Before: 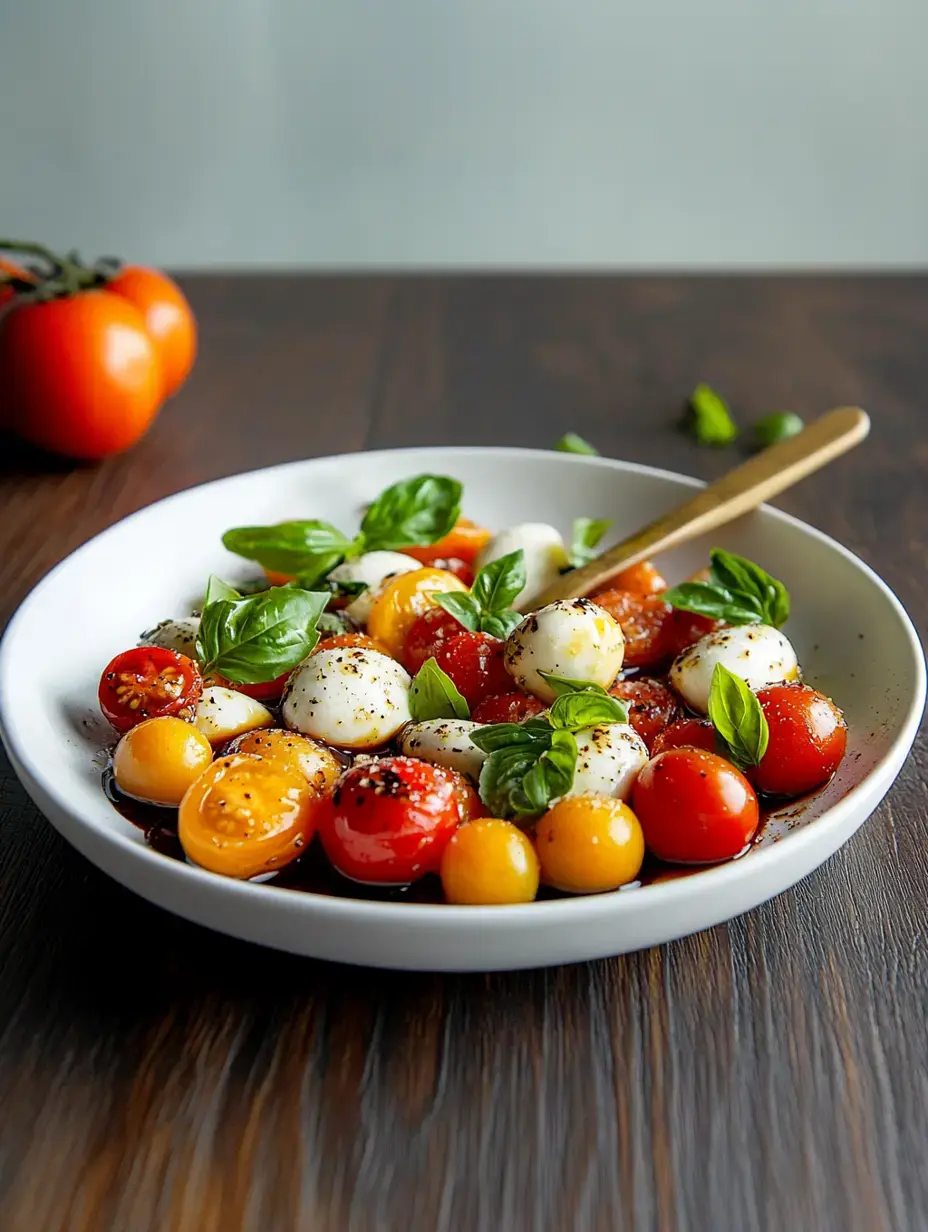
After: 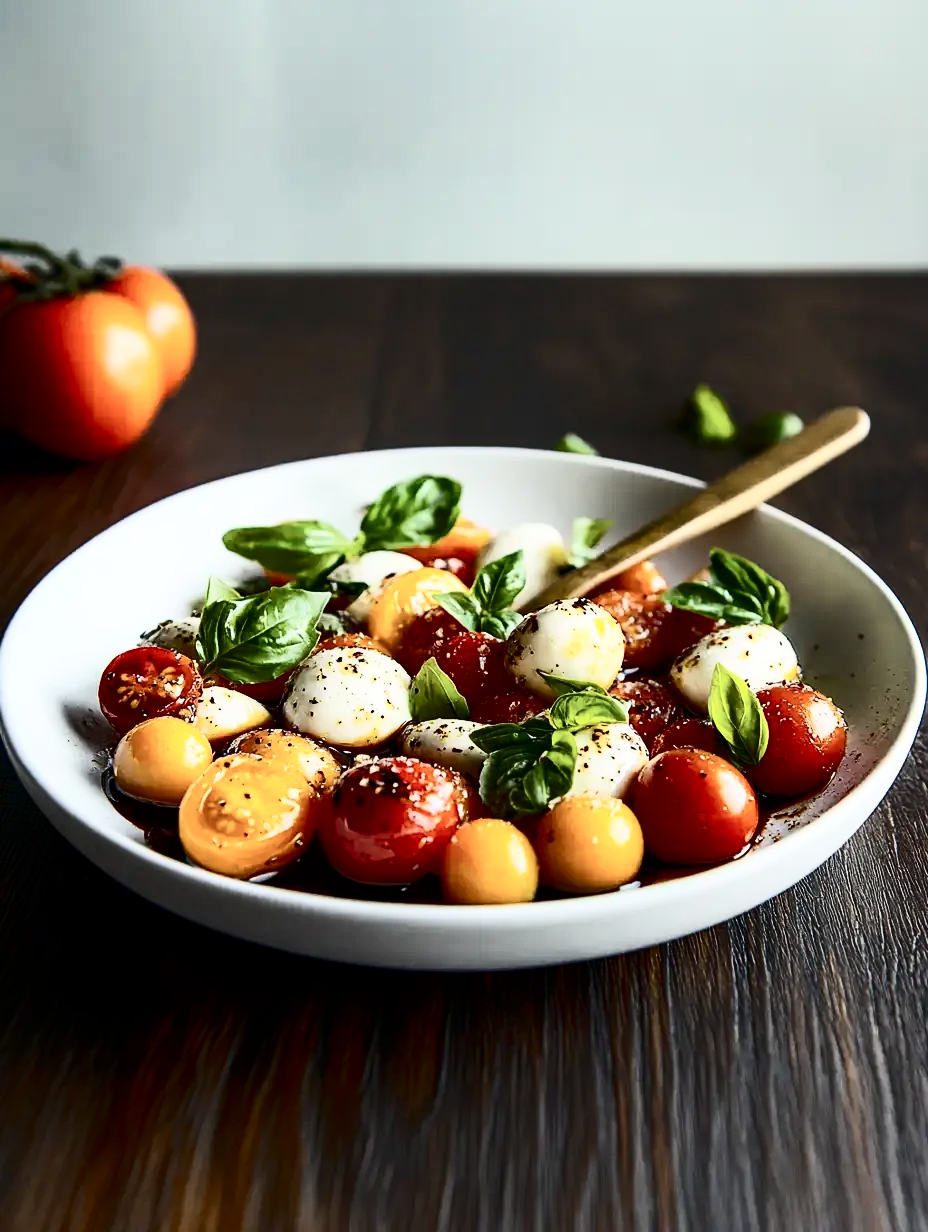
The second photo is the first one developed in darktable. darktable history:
contrast brightness saturation: contrast 0.51, saturation -0.102
exposure: compensate exposure bias true, compensate highlight preservation false
